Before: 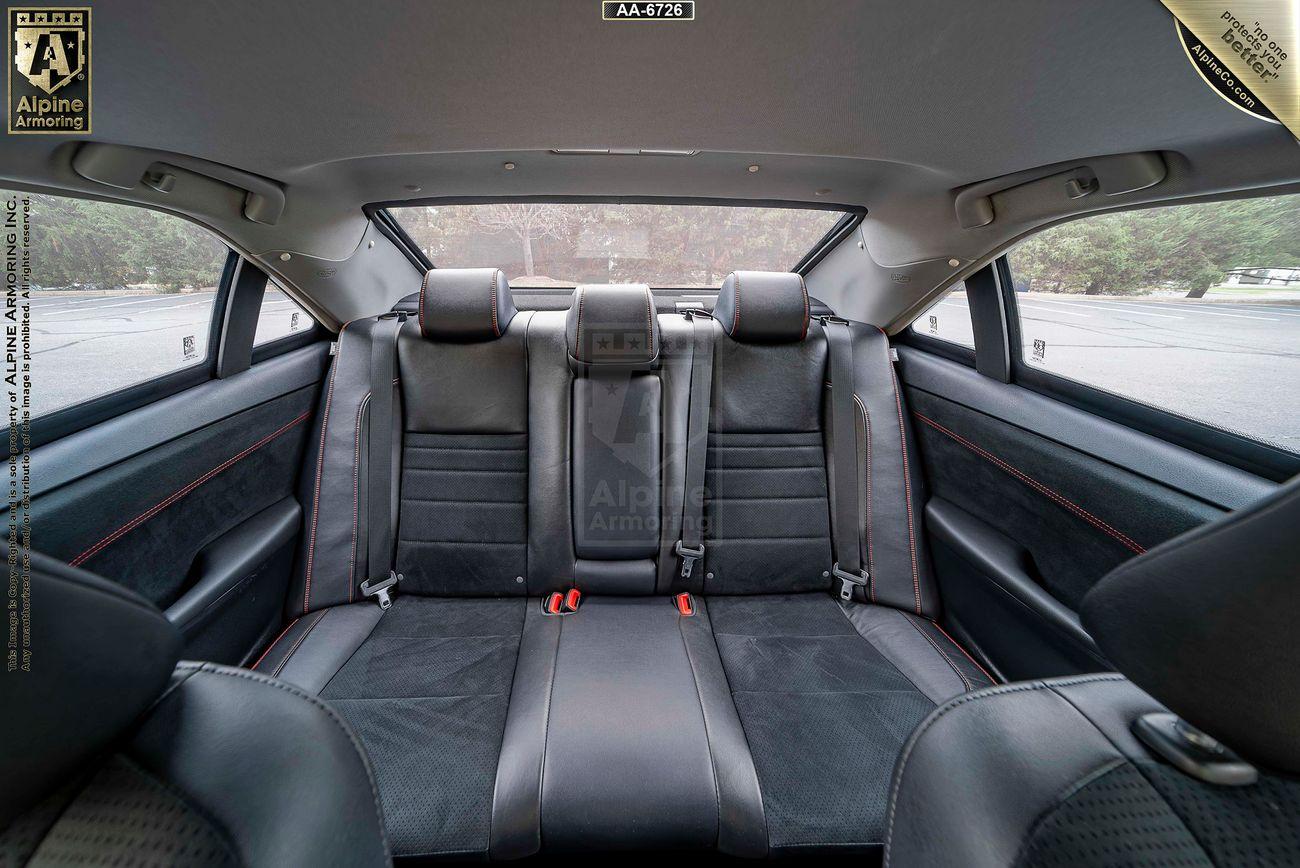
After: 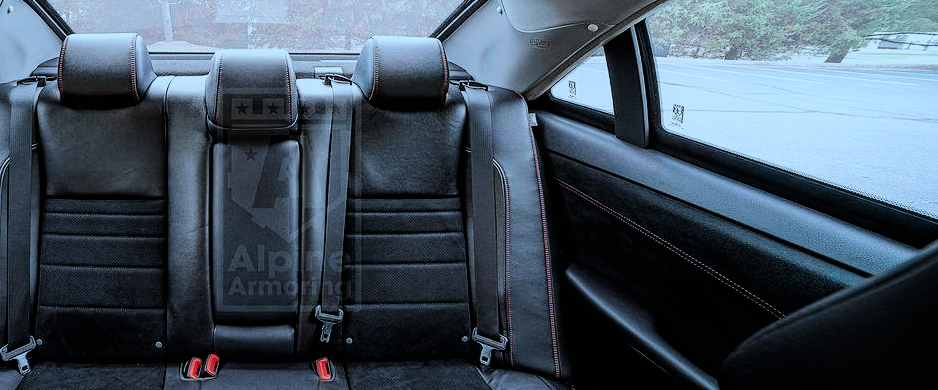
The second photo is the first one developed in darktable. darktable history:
color correction: highlights a* -8.87, highlights b* -23.6
contrast equalizer: octaves 7, y [[0.439, 0.44, 0.442, 0.457, 0.493, 0.498], [0.5 ×6], [0.5 ×6], [0 ×6], [0 ×6]]
filmic rgb: black relative exposure -5.13 EV, white relative exposure 3.52 EV, hardness 3.17, contrast 1.391, highlights saturation mix -30.64%
crop and rotate: left 27.794%, top 27.218%, bottom 27.765%
